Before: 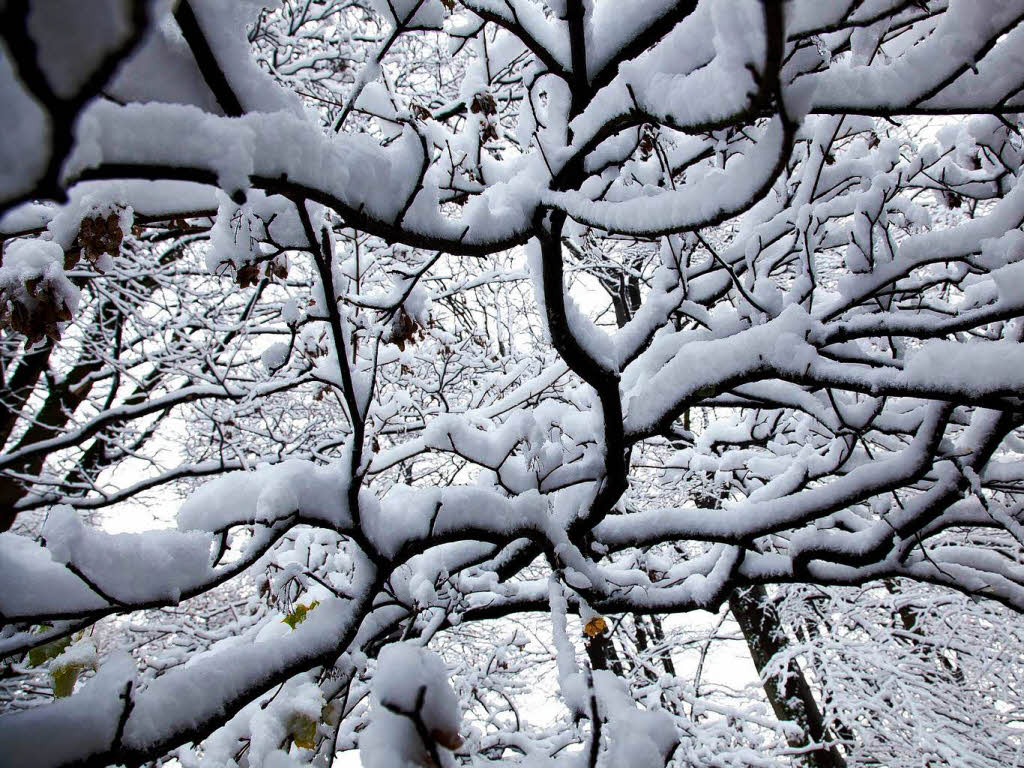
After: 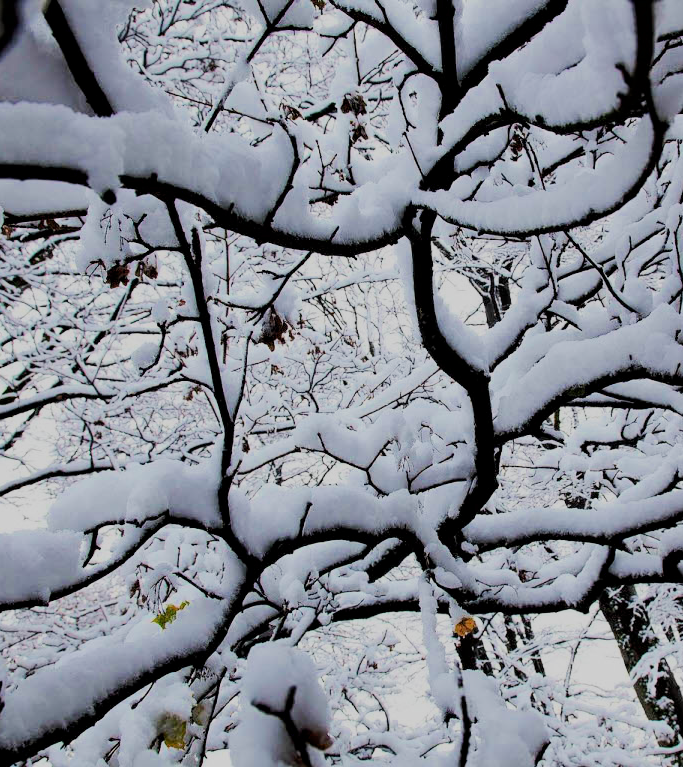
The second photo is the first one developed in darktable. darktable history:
crop and rotate: left 12.787%, right 20.438%
exposure: black level correction 0.001, exposure 0.499 EV, compensate highlight preservation false
filmic rgb: black relative exposure -6.09 EV, white relative exposure 6.95 EV, threshold 6 EV, hardness 2.25, preserve chrominance max RGB, color science v6 (2022), contrast in shadows safe, contrast in highlights safe, enable highlight reconstruction true
